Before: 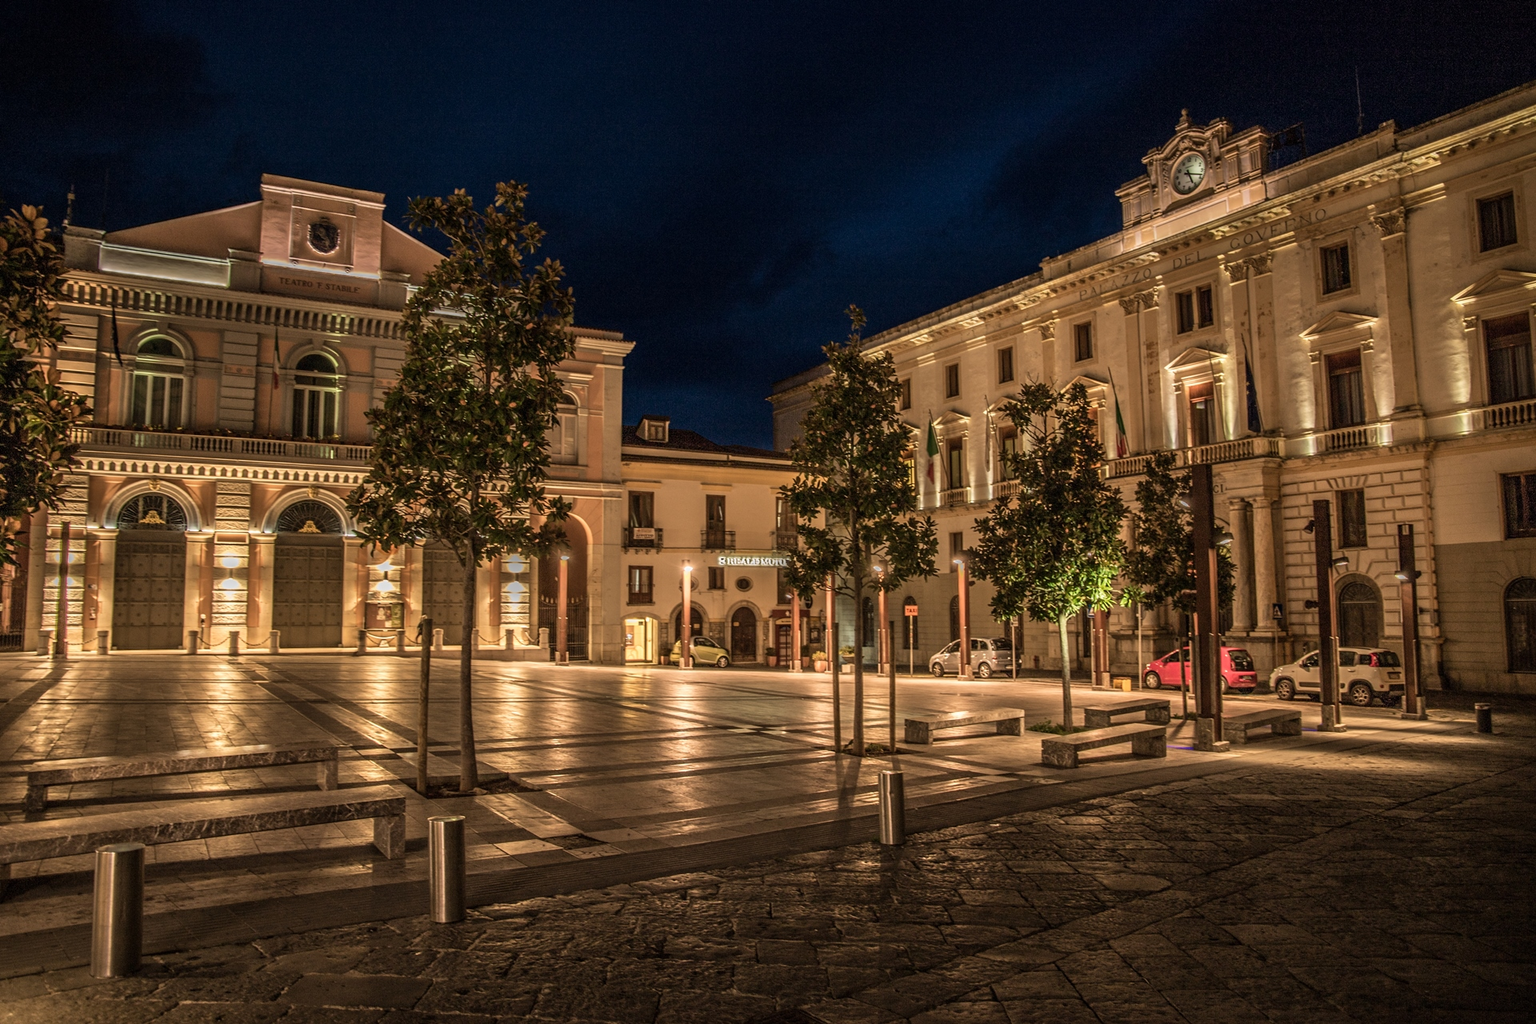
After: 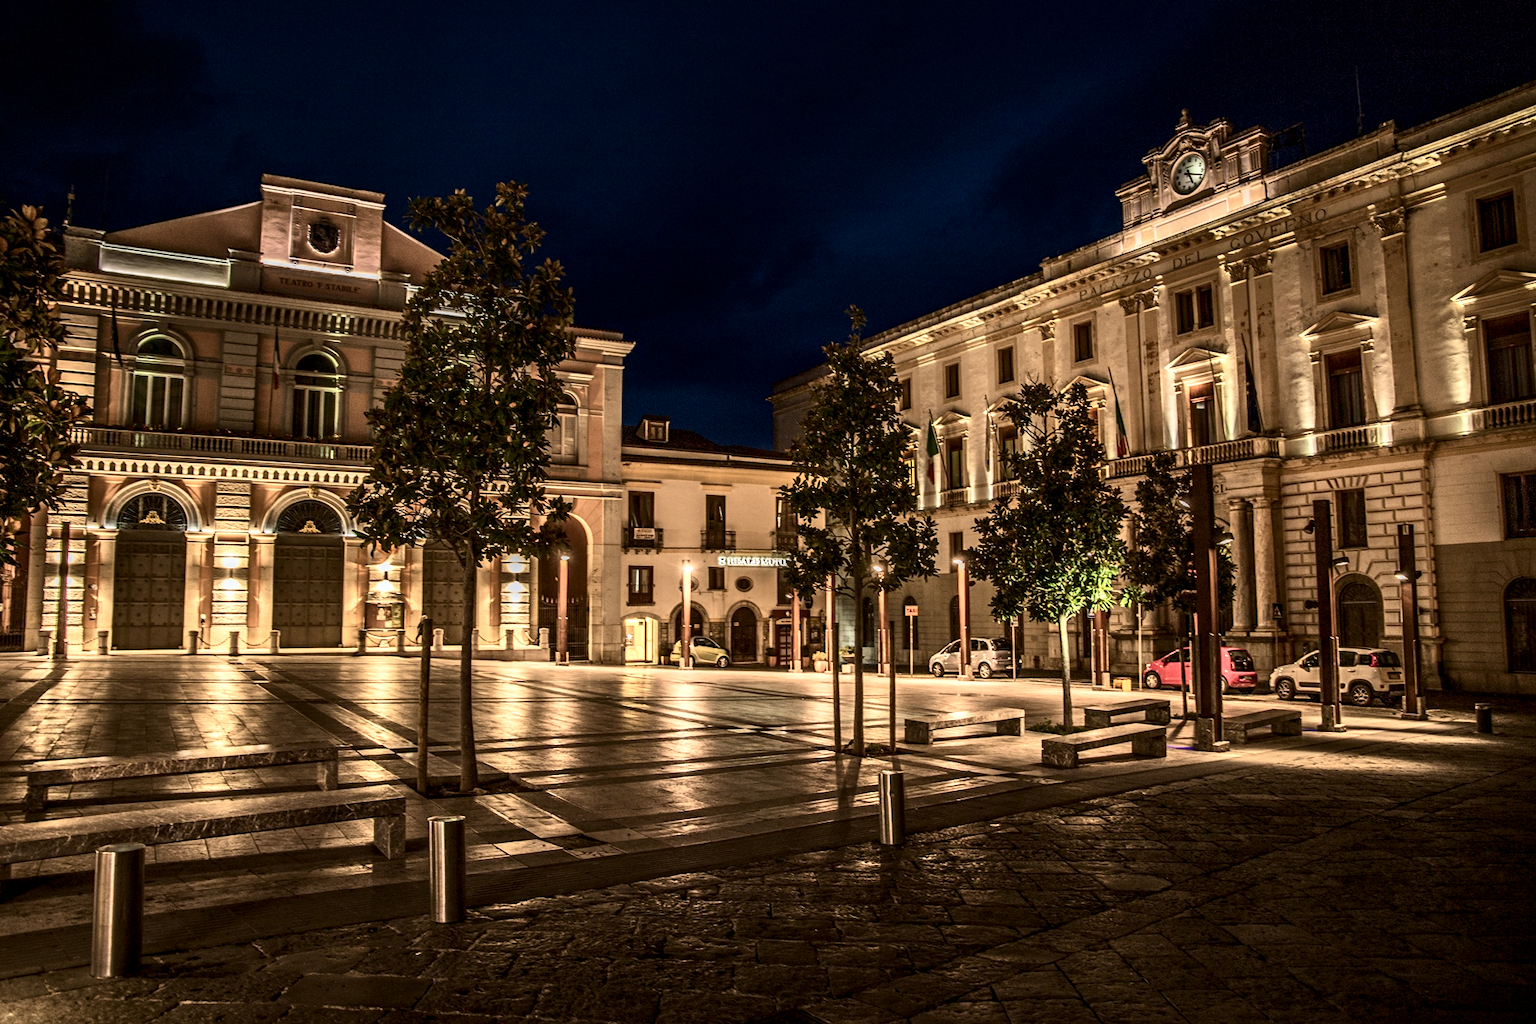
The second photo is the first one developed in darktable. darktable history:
white balance: red 0.982, blue 1.018
local contrast: highlights 100%, shadows 100%, detail 131%, midtone range 0.2
contrast brightness saturation: contrast 0.39, brightness 0.1
